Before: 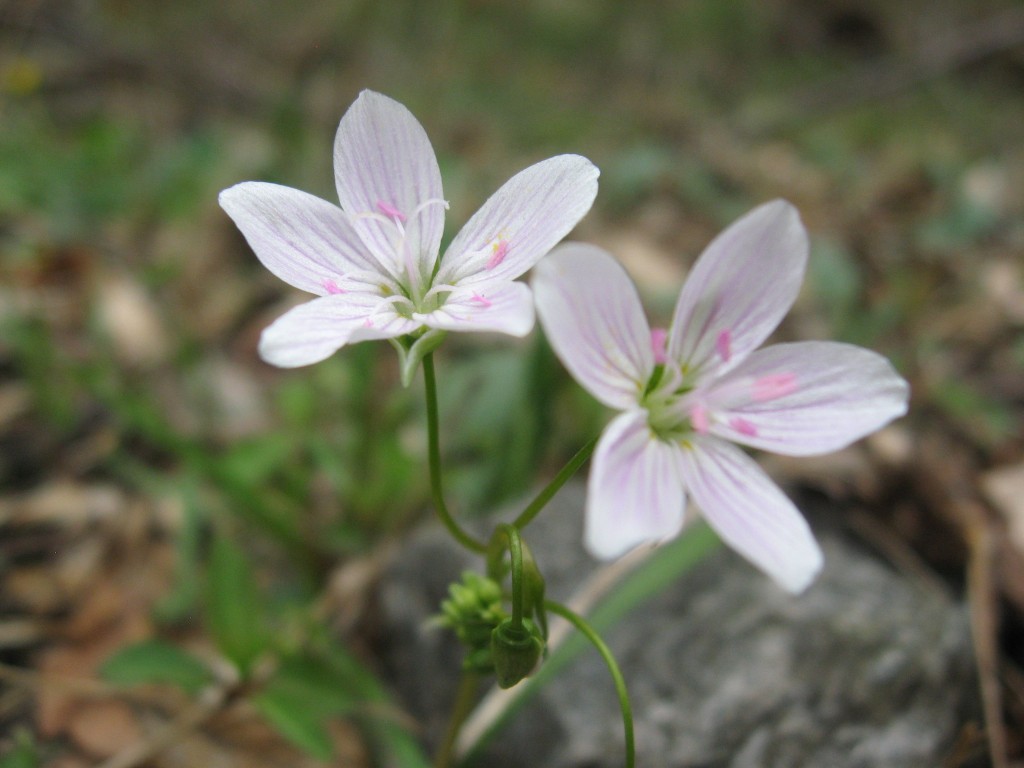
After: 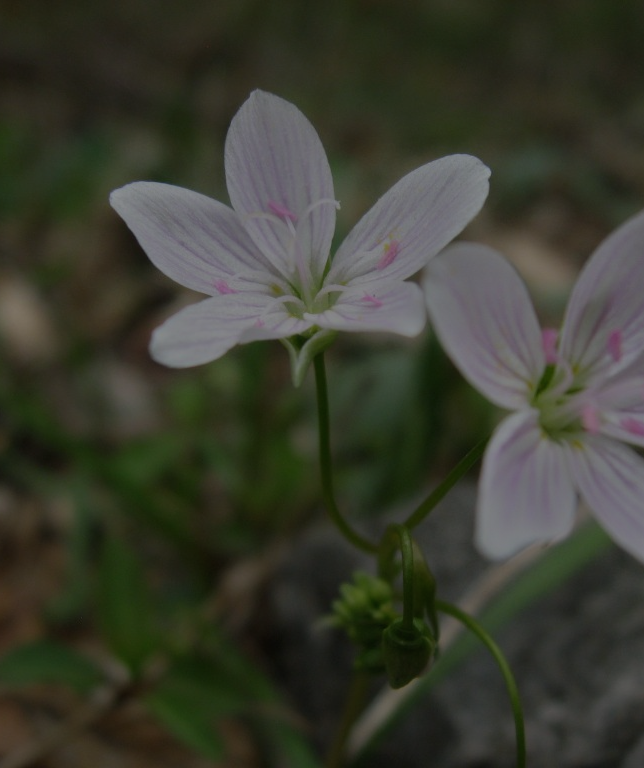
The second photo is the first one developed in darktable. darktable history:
crop: left 10.652%, right 26.386%
tone equalizer: -8 EV -2 EV, -7 EV -1.96 EV, -6 EV -1.99 EV, -5 EV -1.99 EV, -4 EV -1.98 EV, -3 EV -1.98 EV, -2 EV -2 EV, -1 EV -1.61 EV, +0 EV -2 EV
